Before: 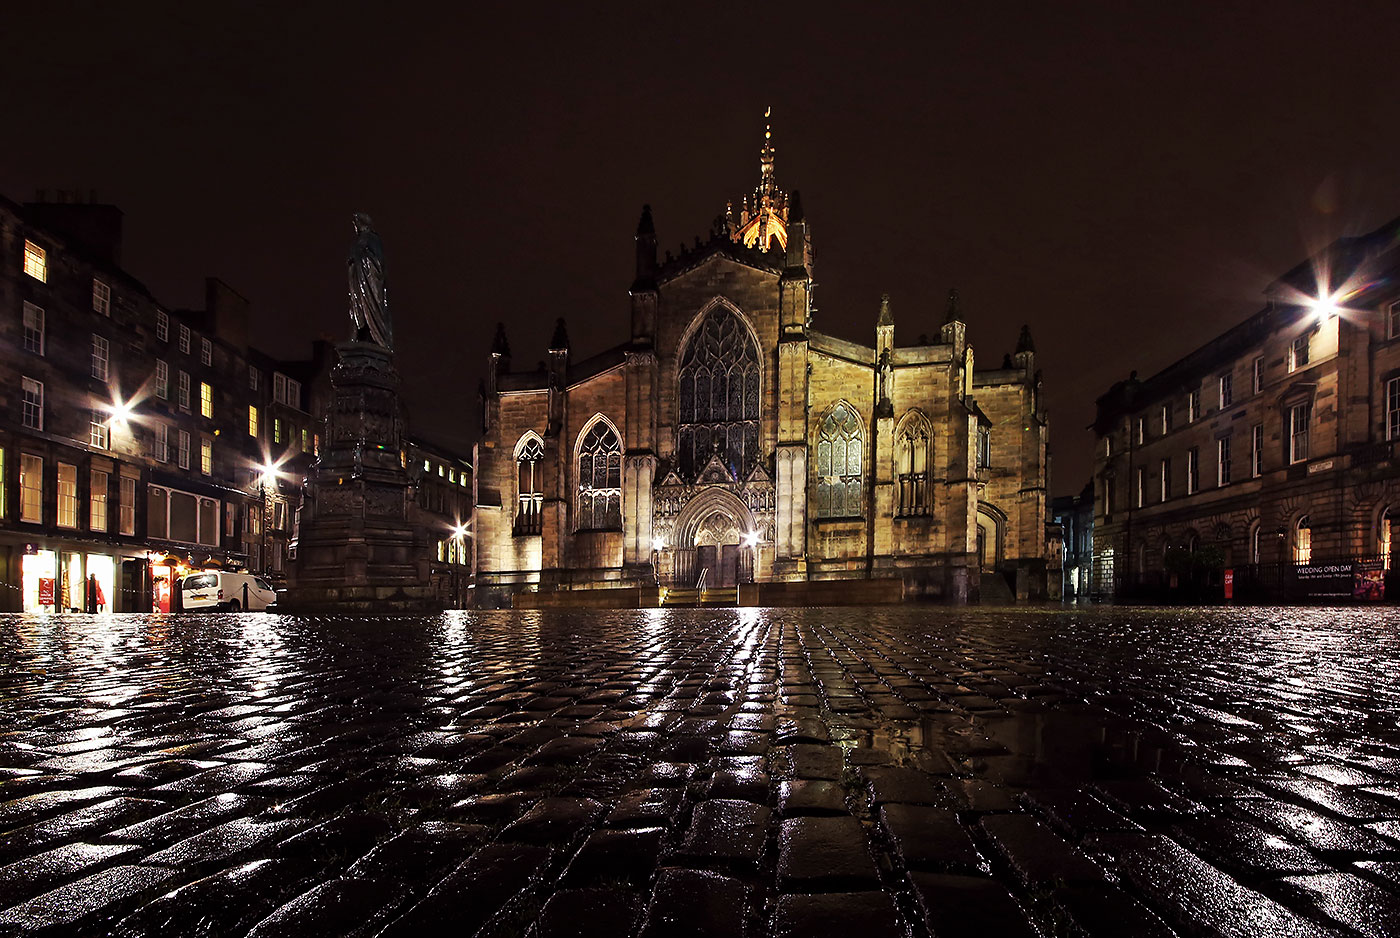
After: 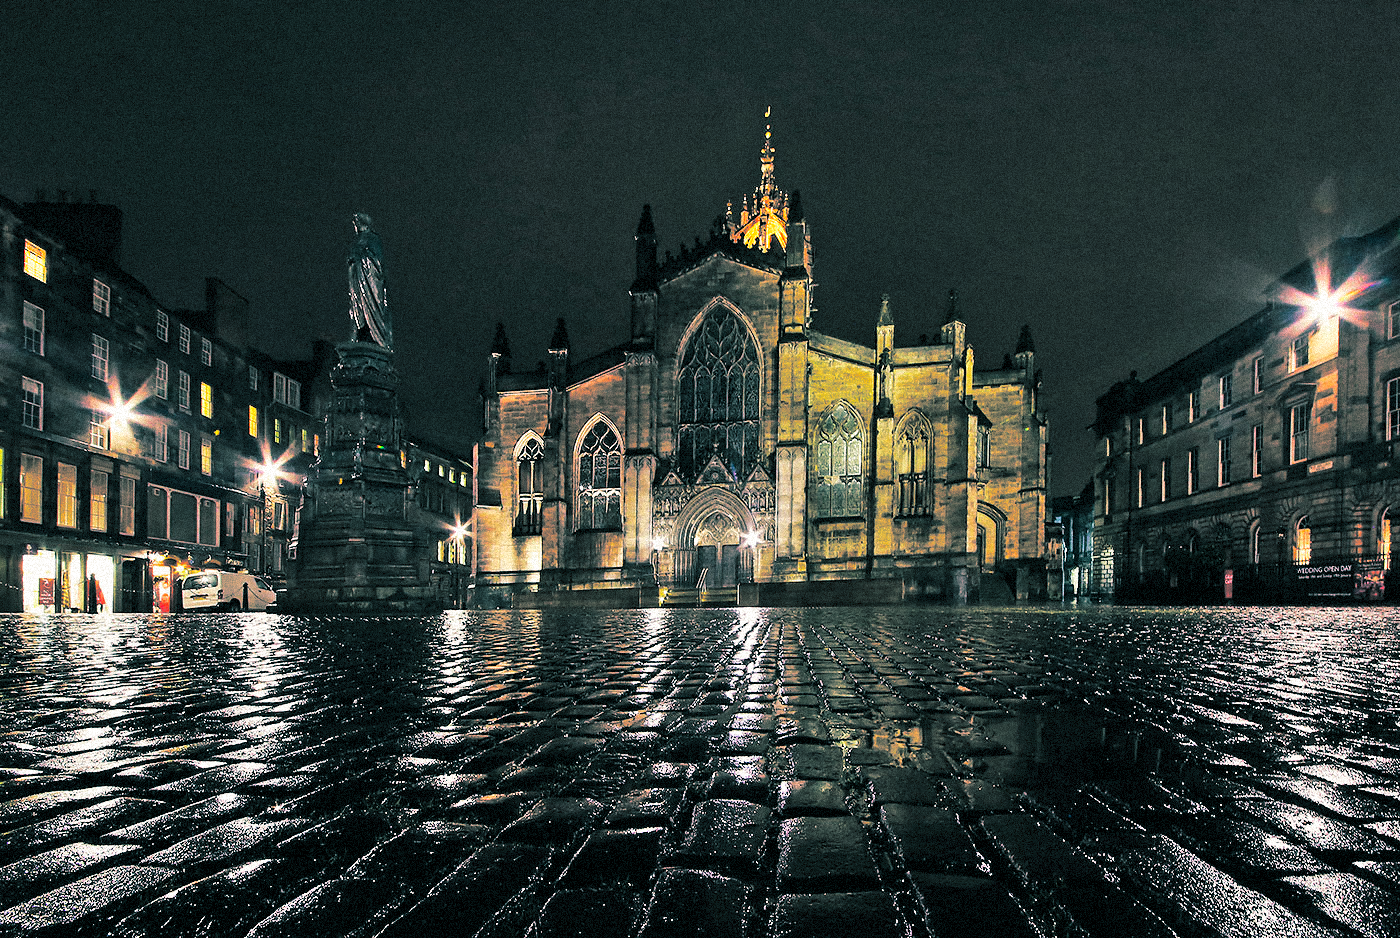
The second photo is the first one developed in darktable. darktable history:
color balance rgb: perceptual saturation grading › global saturation 20%, global vibrance 20%
split-toning: shadows › hue 186.43°, highlights › hue 49.29°, compress 30.29%
grain: strength 35%, mid-tones bias 0%
shadows and highlights: shadows 60, soften with gaussian
